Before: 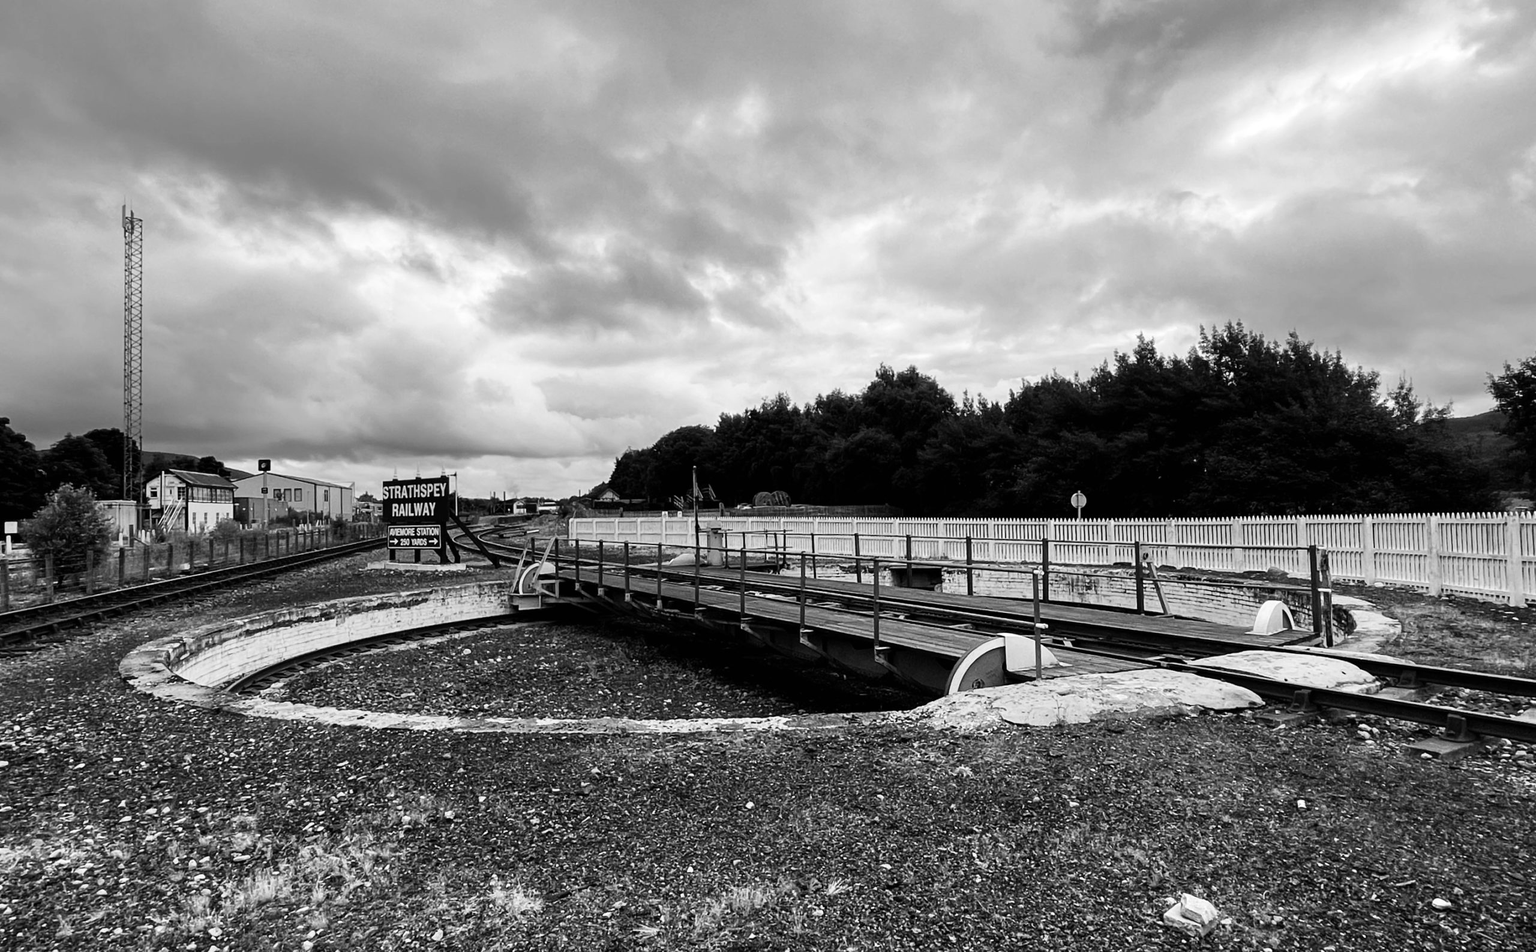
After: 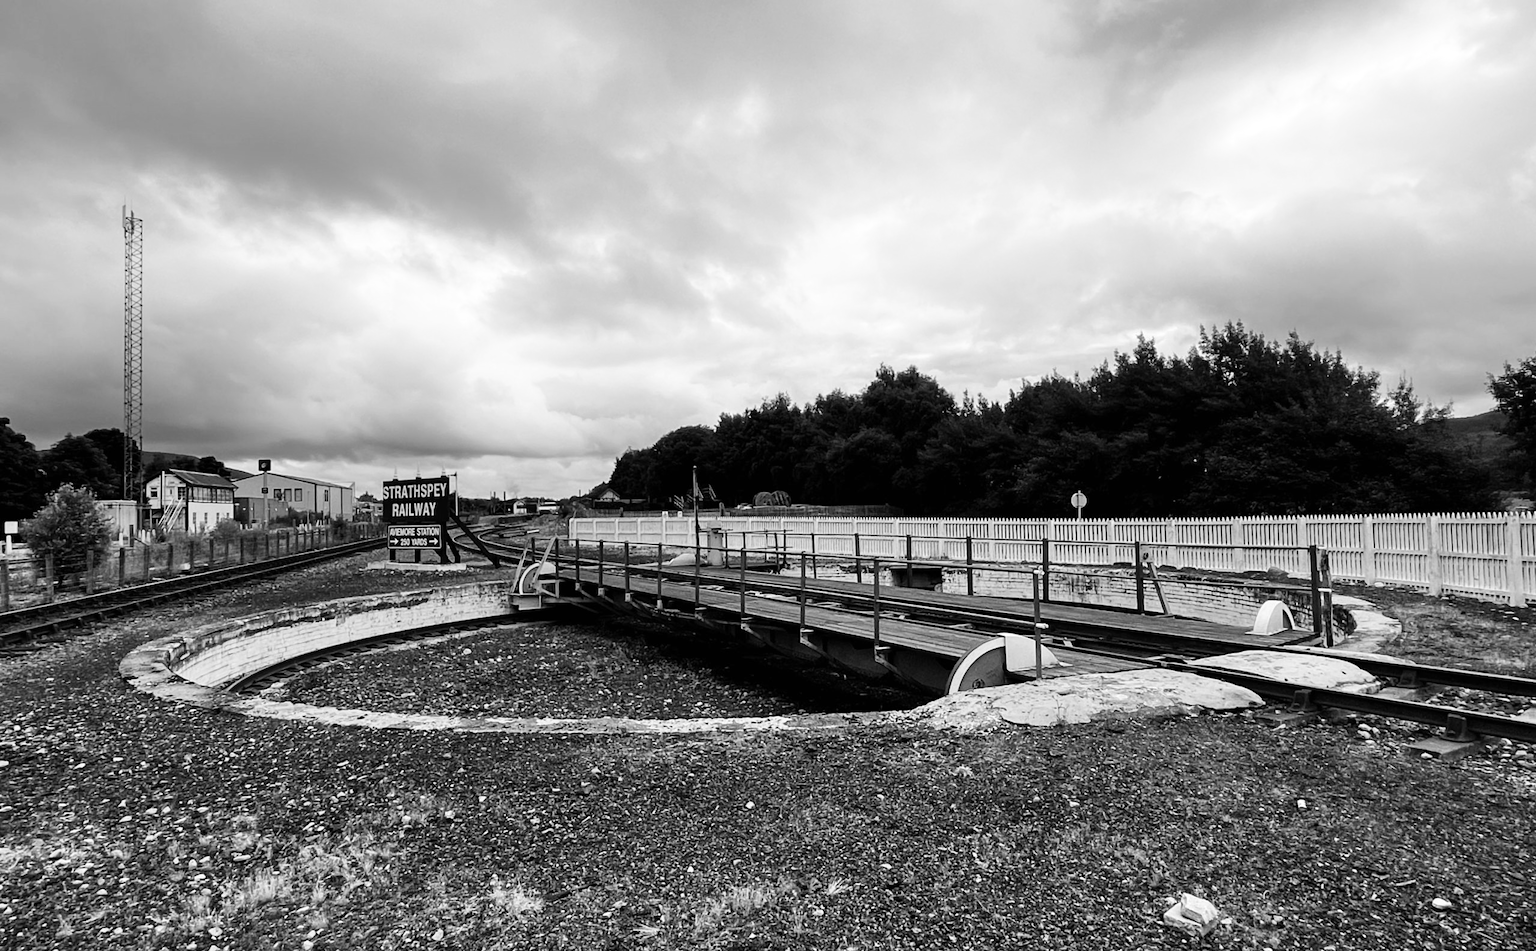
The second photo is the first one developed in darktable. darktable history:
shadows and highlights: highlights 71.98, highlights color adjustment 42.66%, soften with gaussian
